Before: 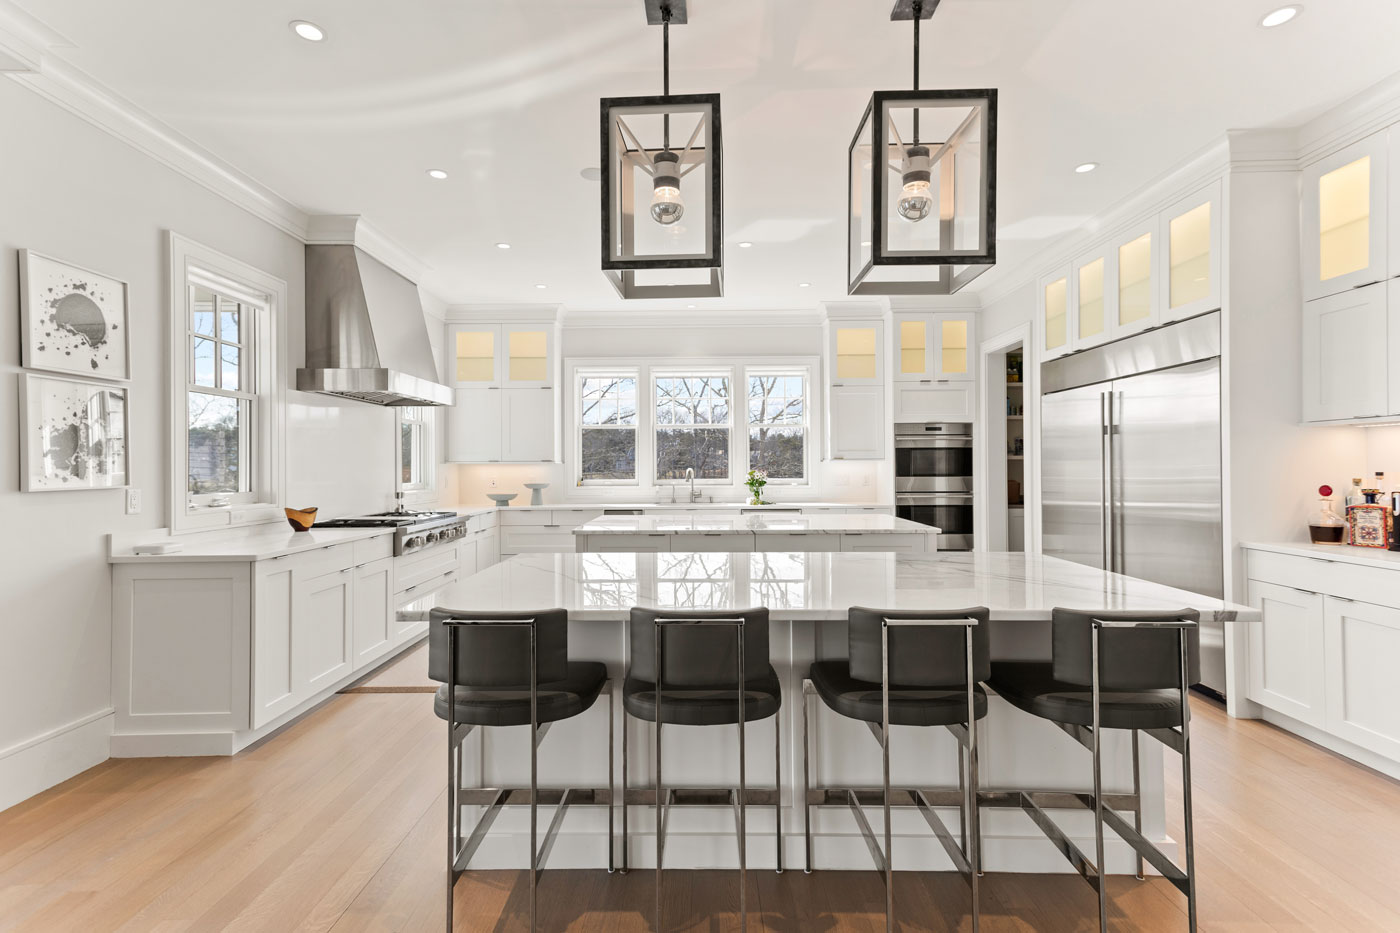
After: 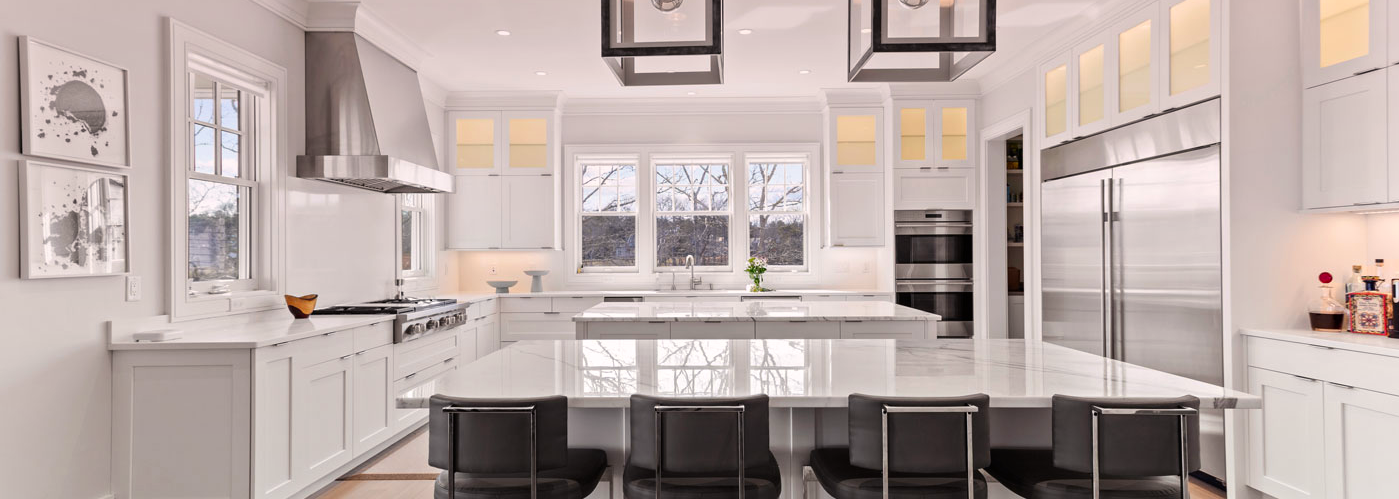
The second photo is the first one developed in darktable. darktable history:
contrast brightness saturation: saturation 0.13
graduated density: density 0.38 EV, hardness 21%, rotation -6.11°, saturation 32%
crop and rotate: top 23.043%, bottom 23.437%
color balance: gamma [0.9, 0.988, 0.975, 1.025], gain [1.05, 1, 1, 1]
